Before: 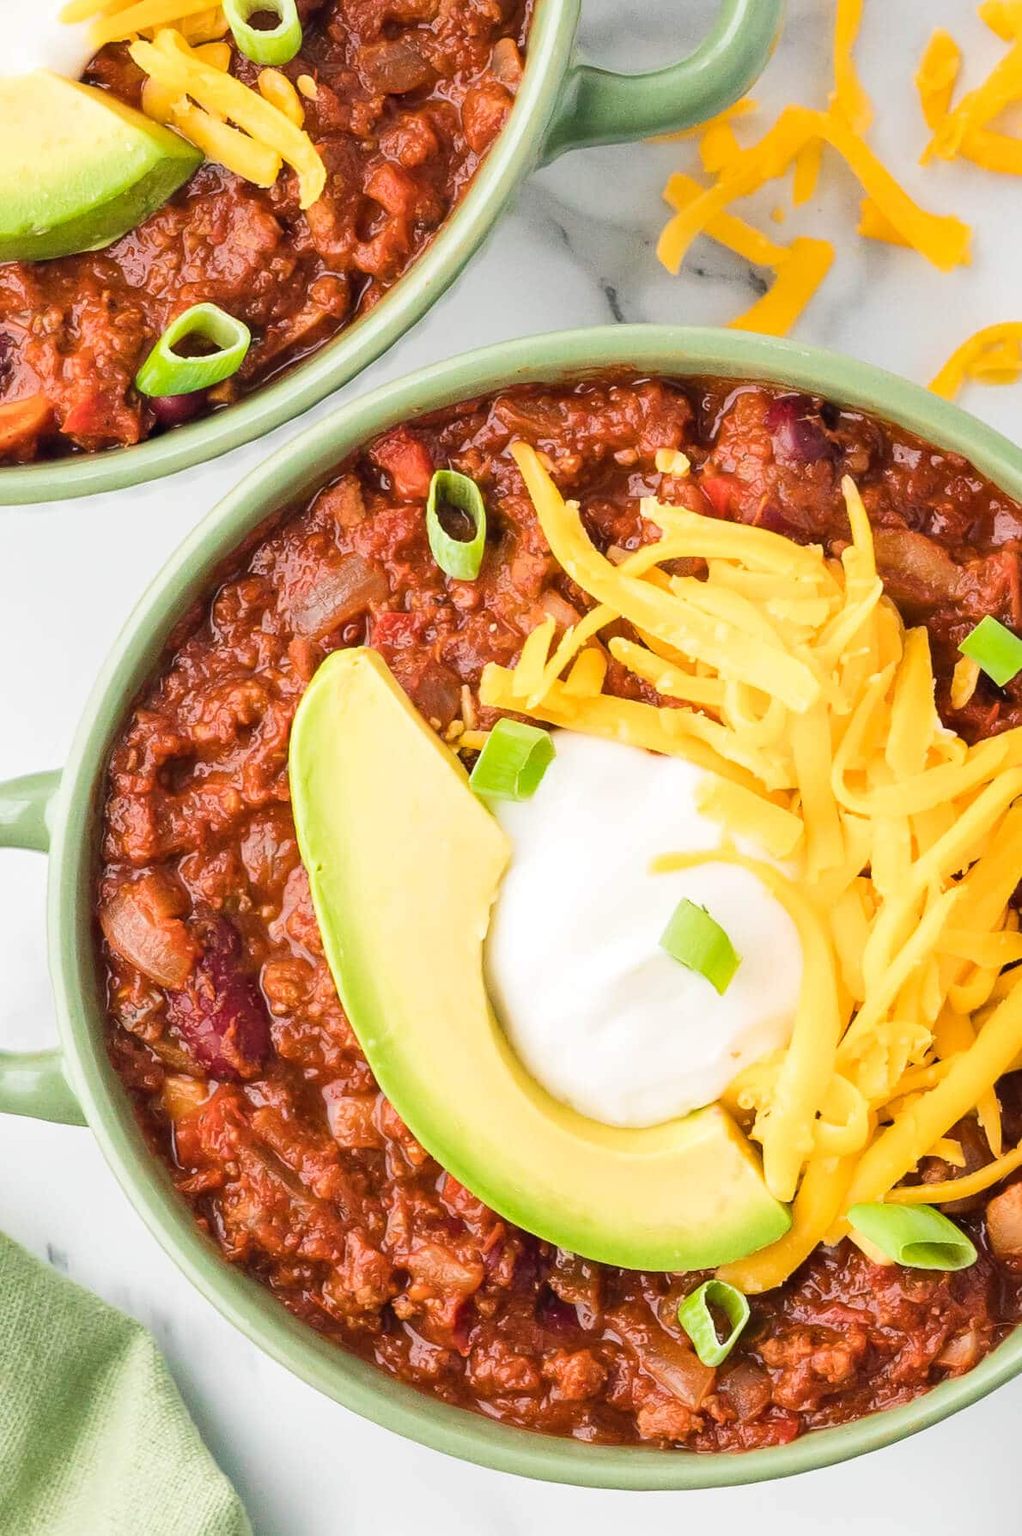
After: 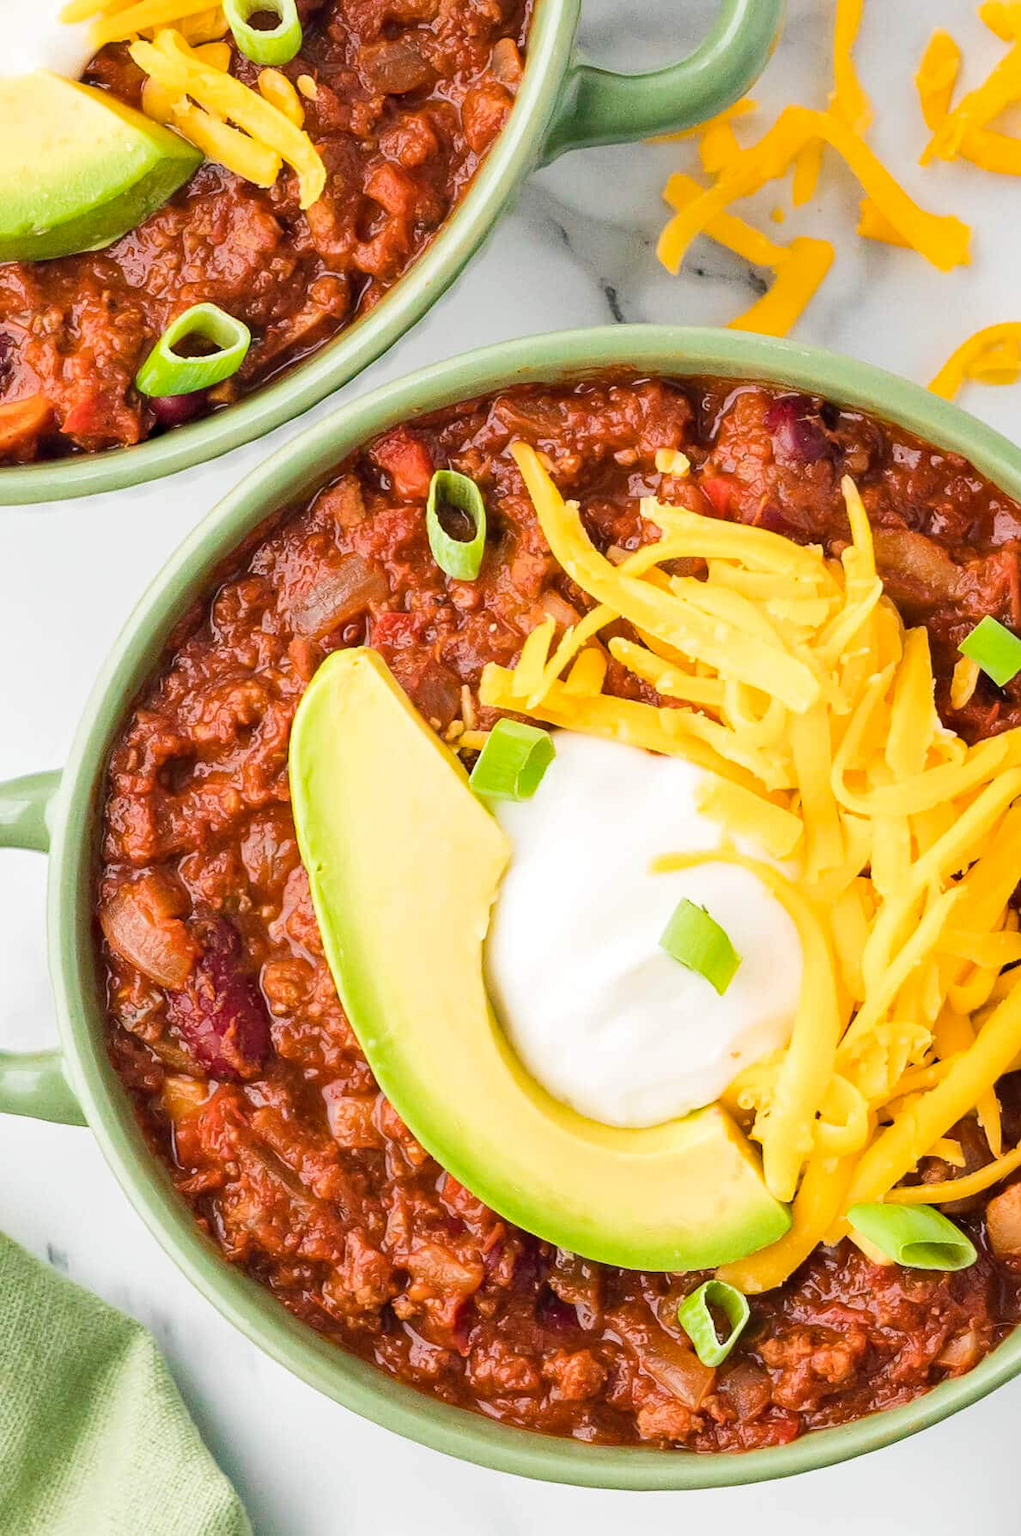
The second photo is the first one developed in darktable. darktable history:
haze removal: strength 0.296, distance 0.25, compatibility mode true, adaptive false
